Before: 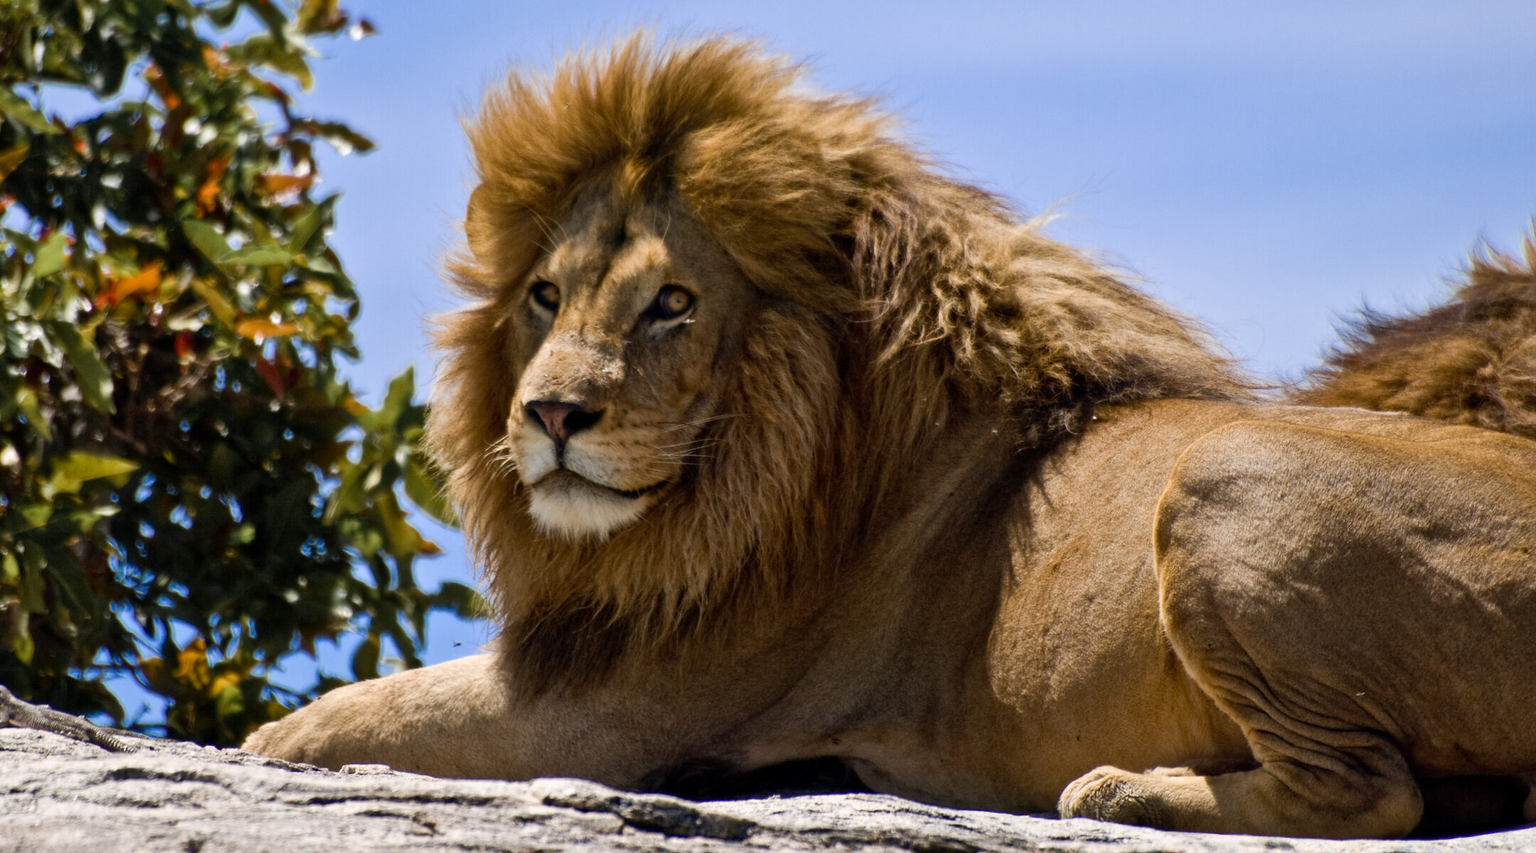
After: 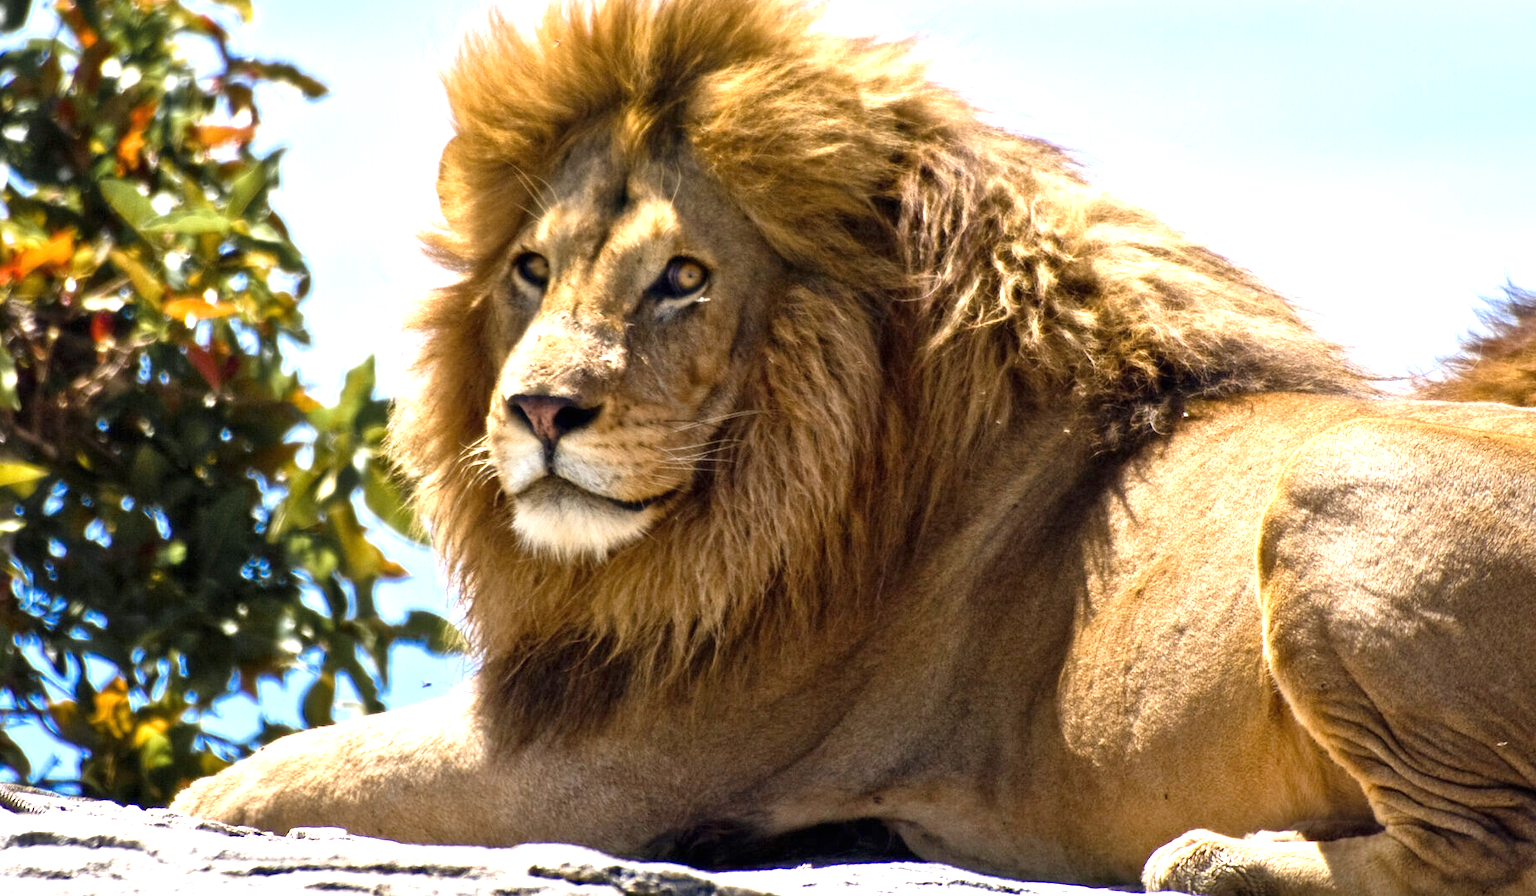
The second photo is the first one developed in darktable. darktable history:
crop: left 6.446%, top 8.188%, right 9.538%, bottom 3.548%
exposure: black level correction 0, exposure 1.35 EV, compensate exposure bias true, compensate highlight preservation false
